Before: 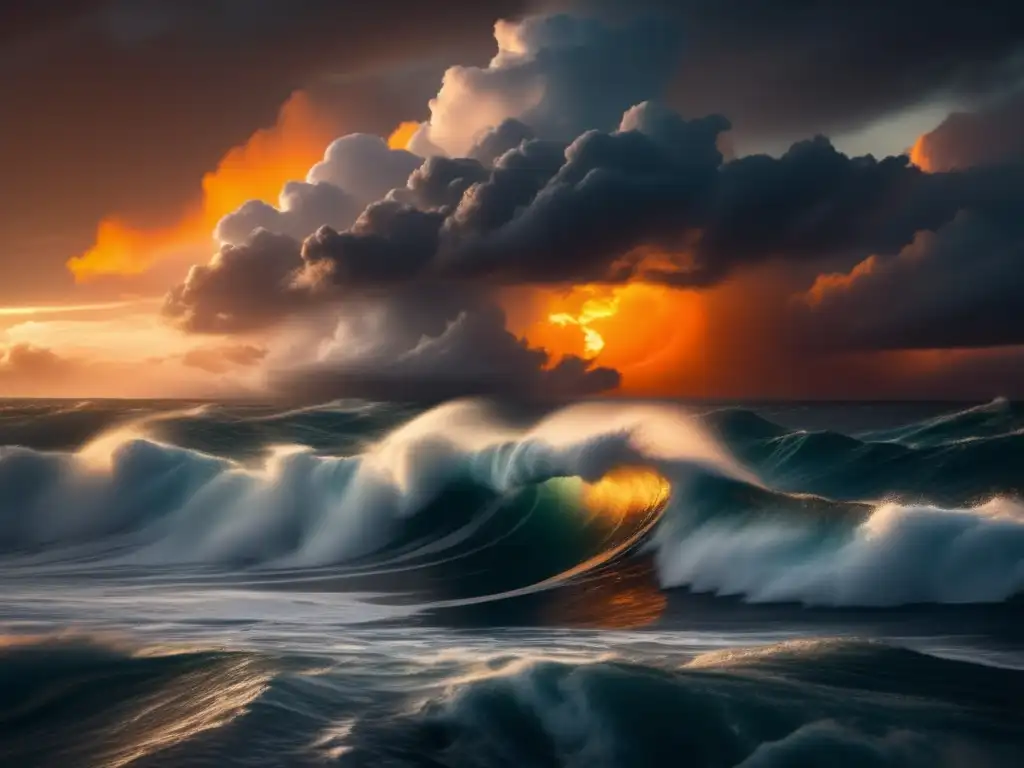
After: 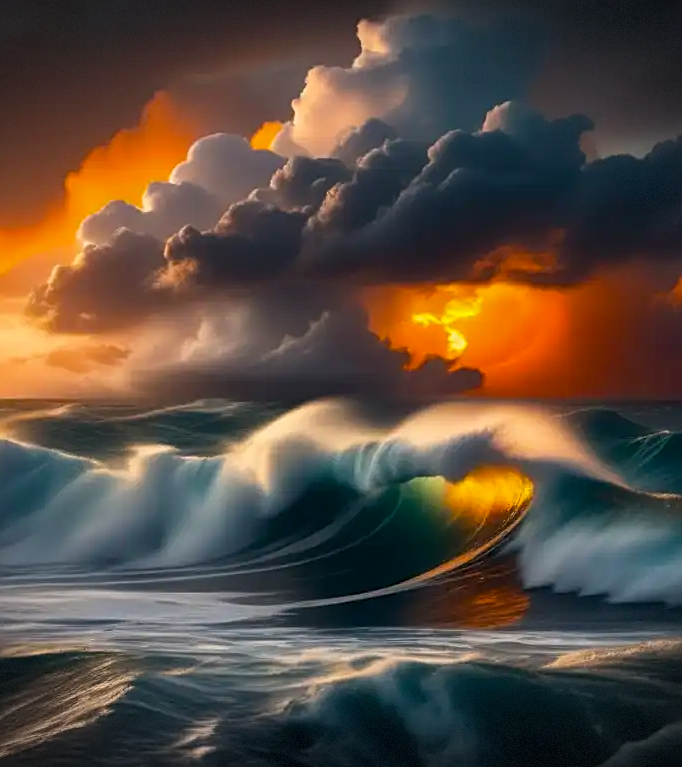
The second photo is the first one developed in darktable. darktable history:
color balance rgb: perceptual saturation grading › global saturation 29.673%
crop and rotate: left 13.42%, right 19.898%
vignetting: fall-off start 97.15%, width/height ratio 1.186, dithering 8-bit output
color correction: highlights b* 0.042, saturation 0.992
sharpen: on, module defaults
